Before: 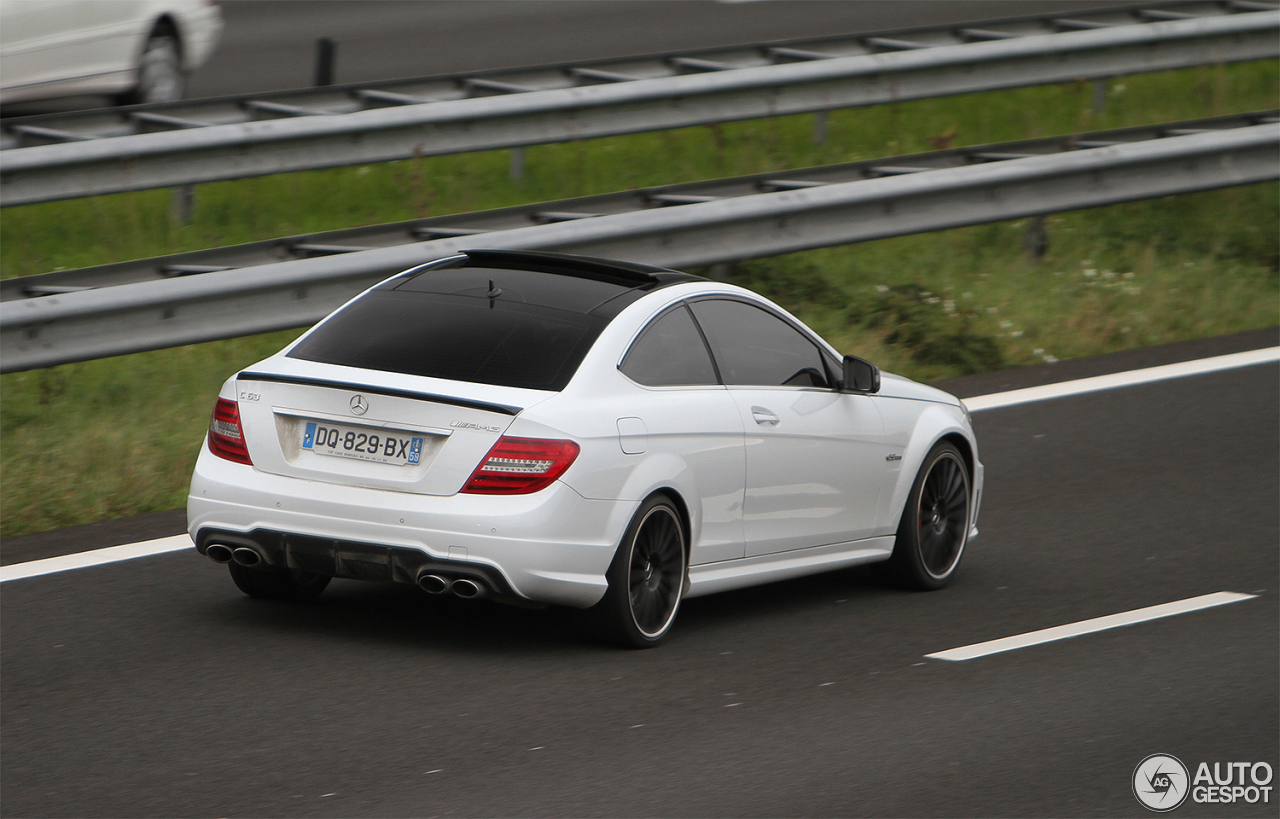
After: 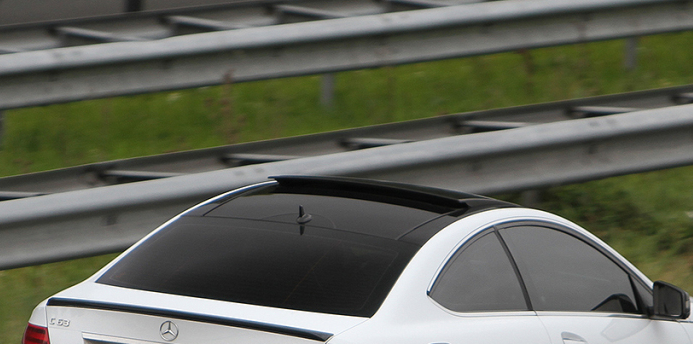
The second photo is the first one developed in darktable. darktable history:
crop: left 14.918%, top 9.104%, right 30.892%, bottom 48.8%
